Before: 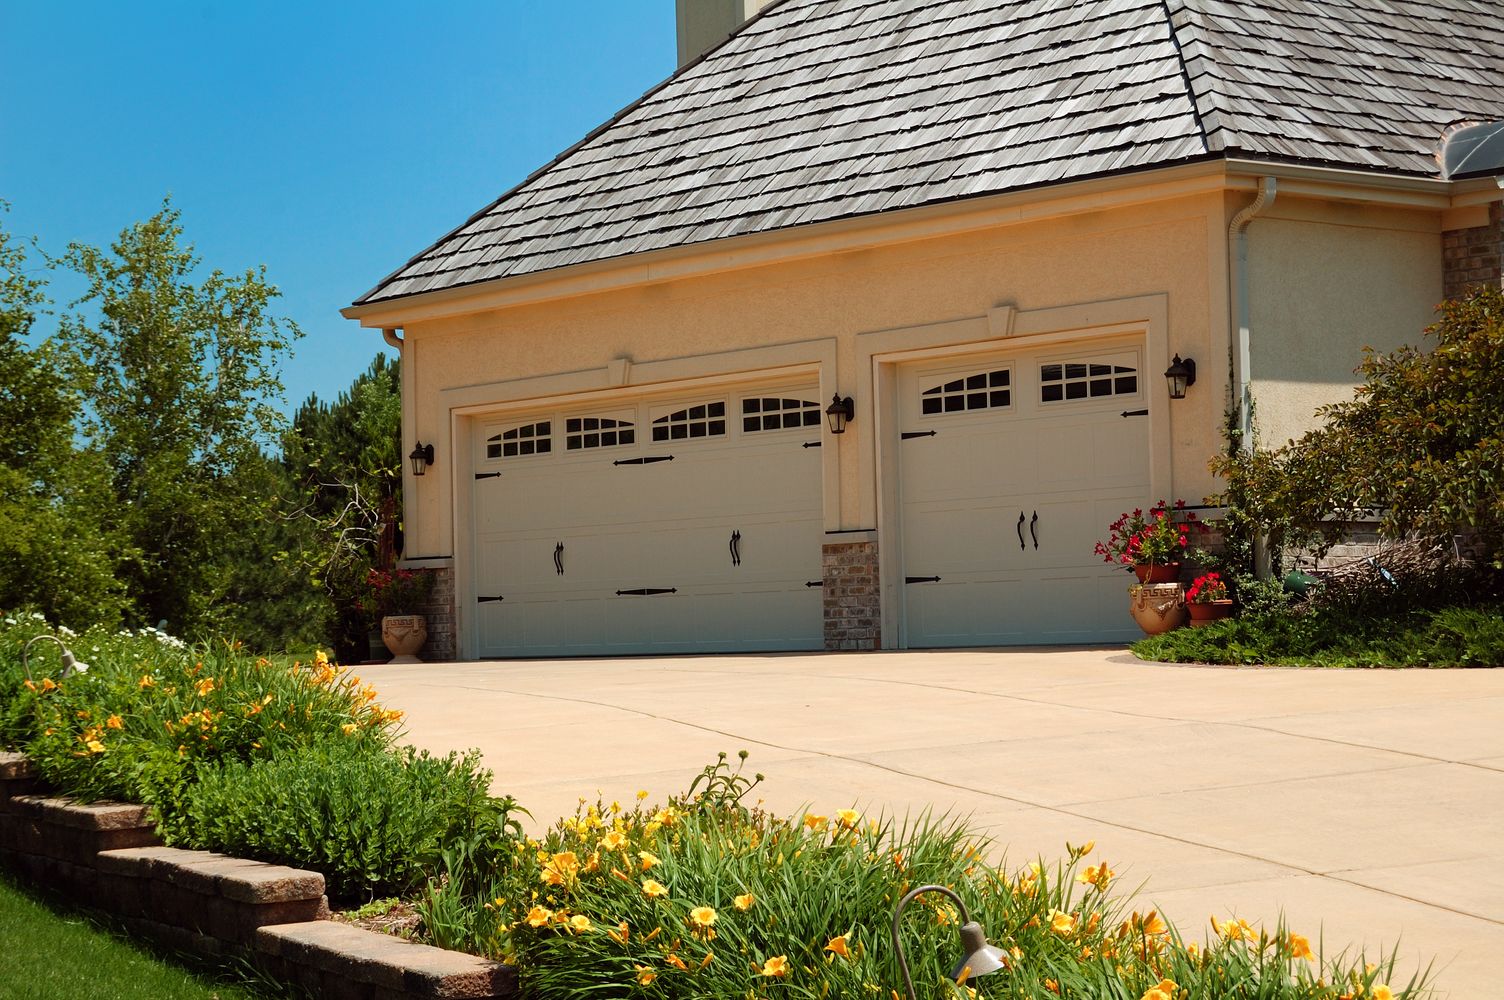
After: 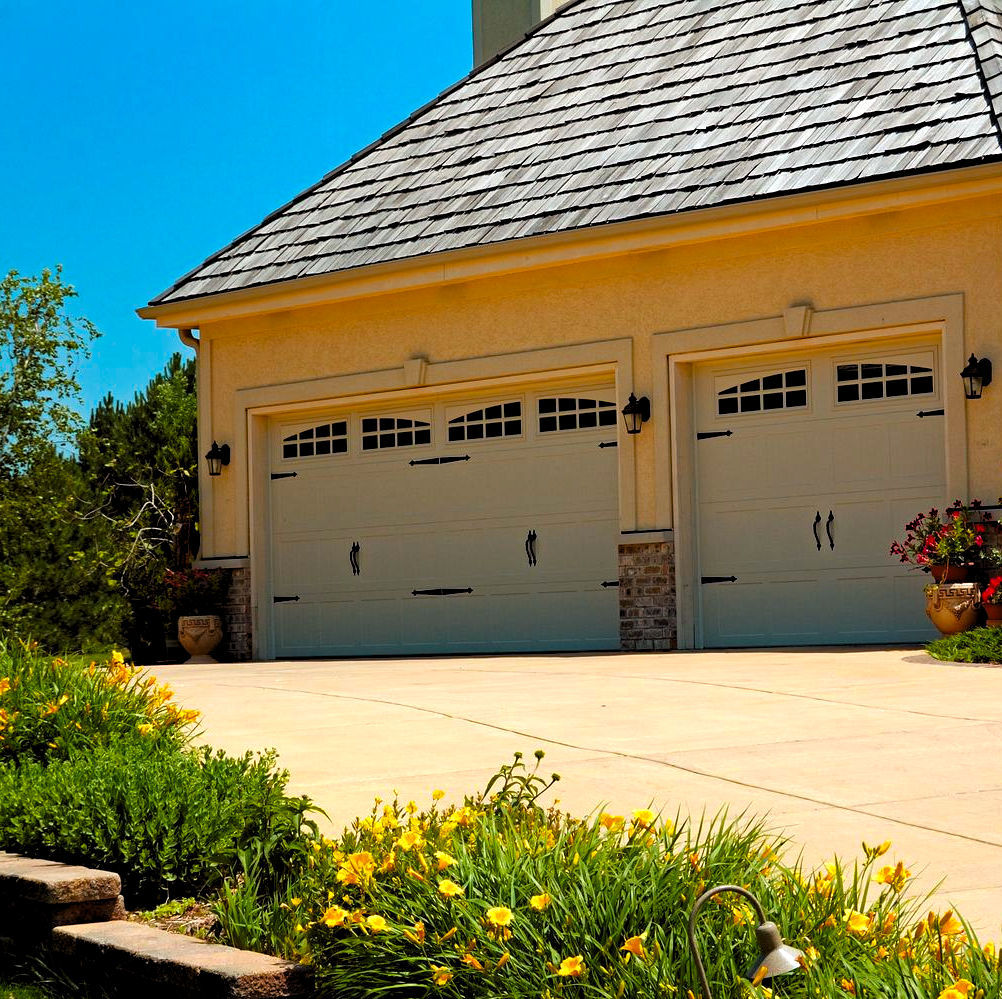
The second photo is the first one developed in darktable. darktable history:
color balance rgb: perceptual saturation grading › global saturation 30.508%
levels: levels [0.062, 0.494, 0.925]
crop and rotate: left 13.624%, right 19.748%
haze removal: strength 0.288, distance 0.244, compatibility mode true, adaptive false
